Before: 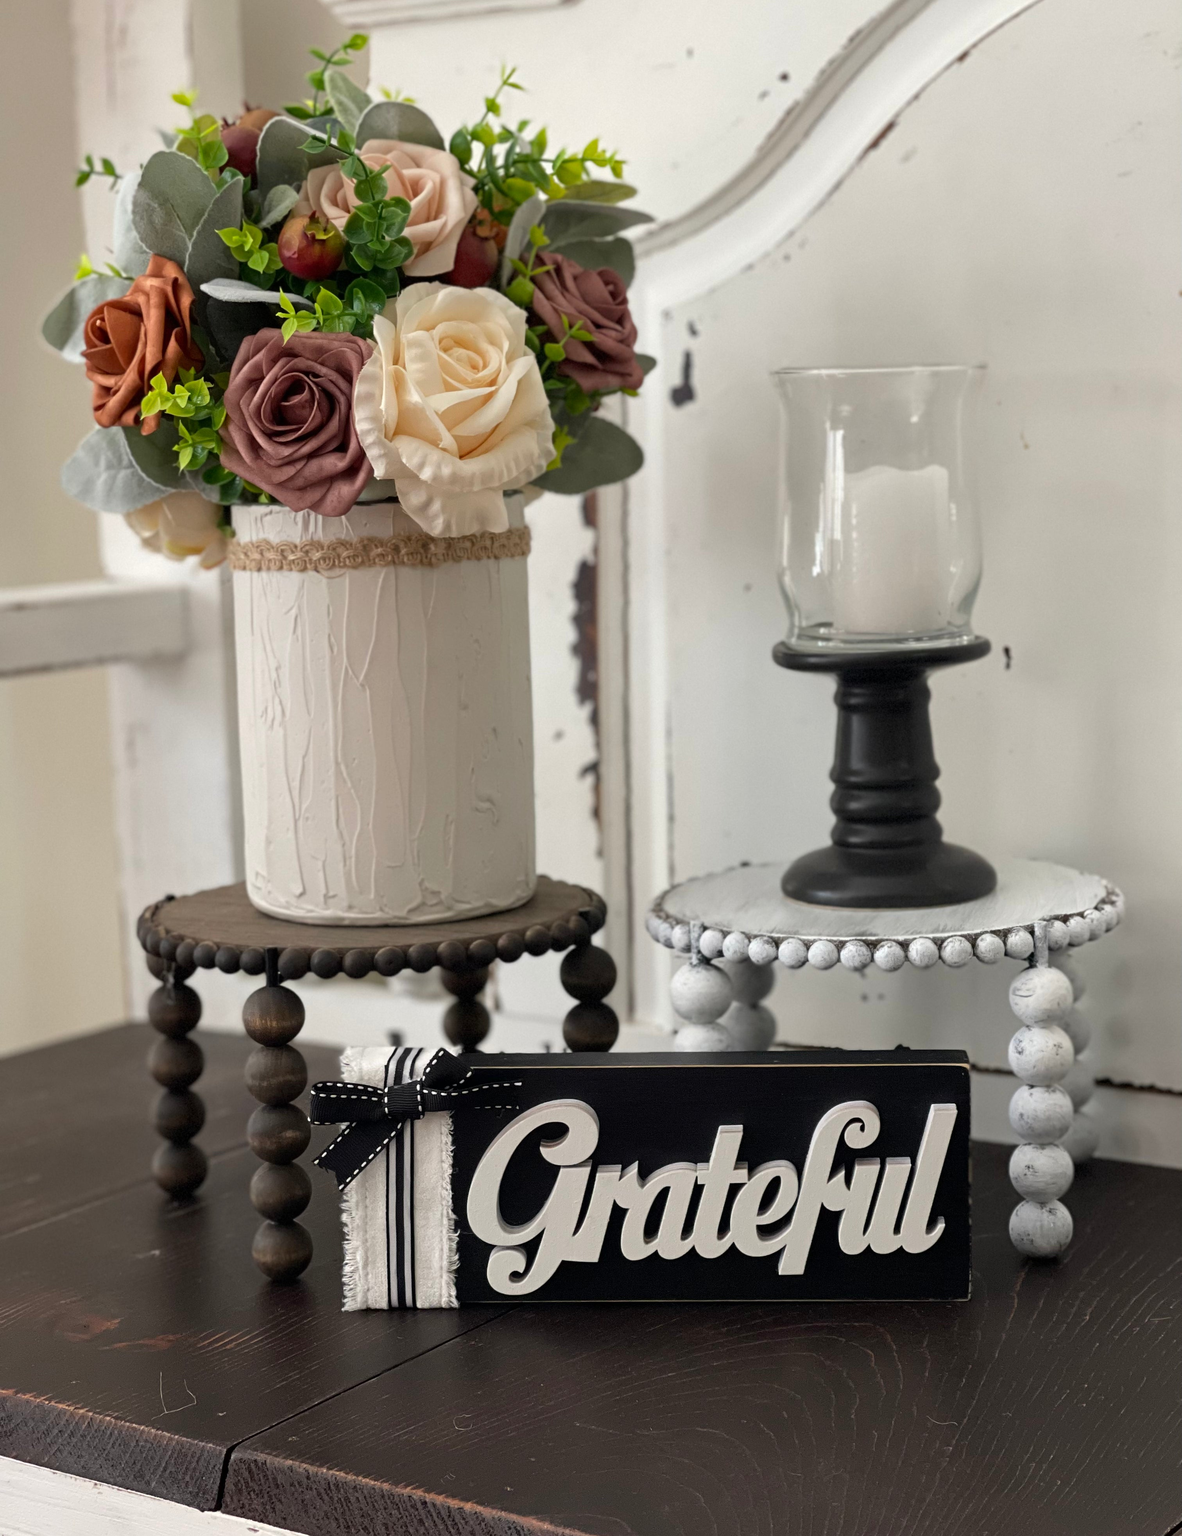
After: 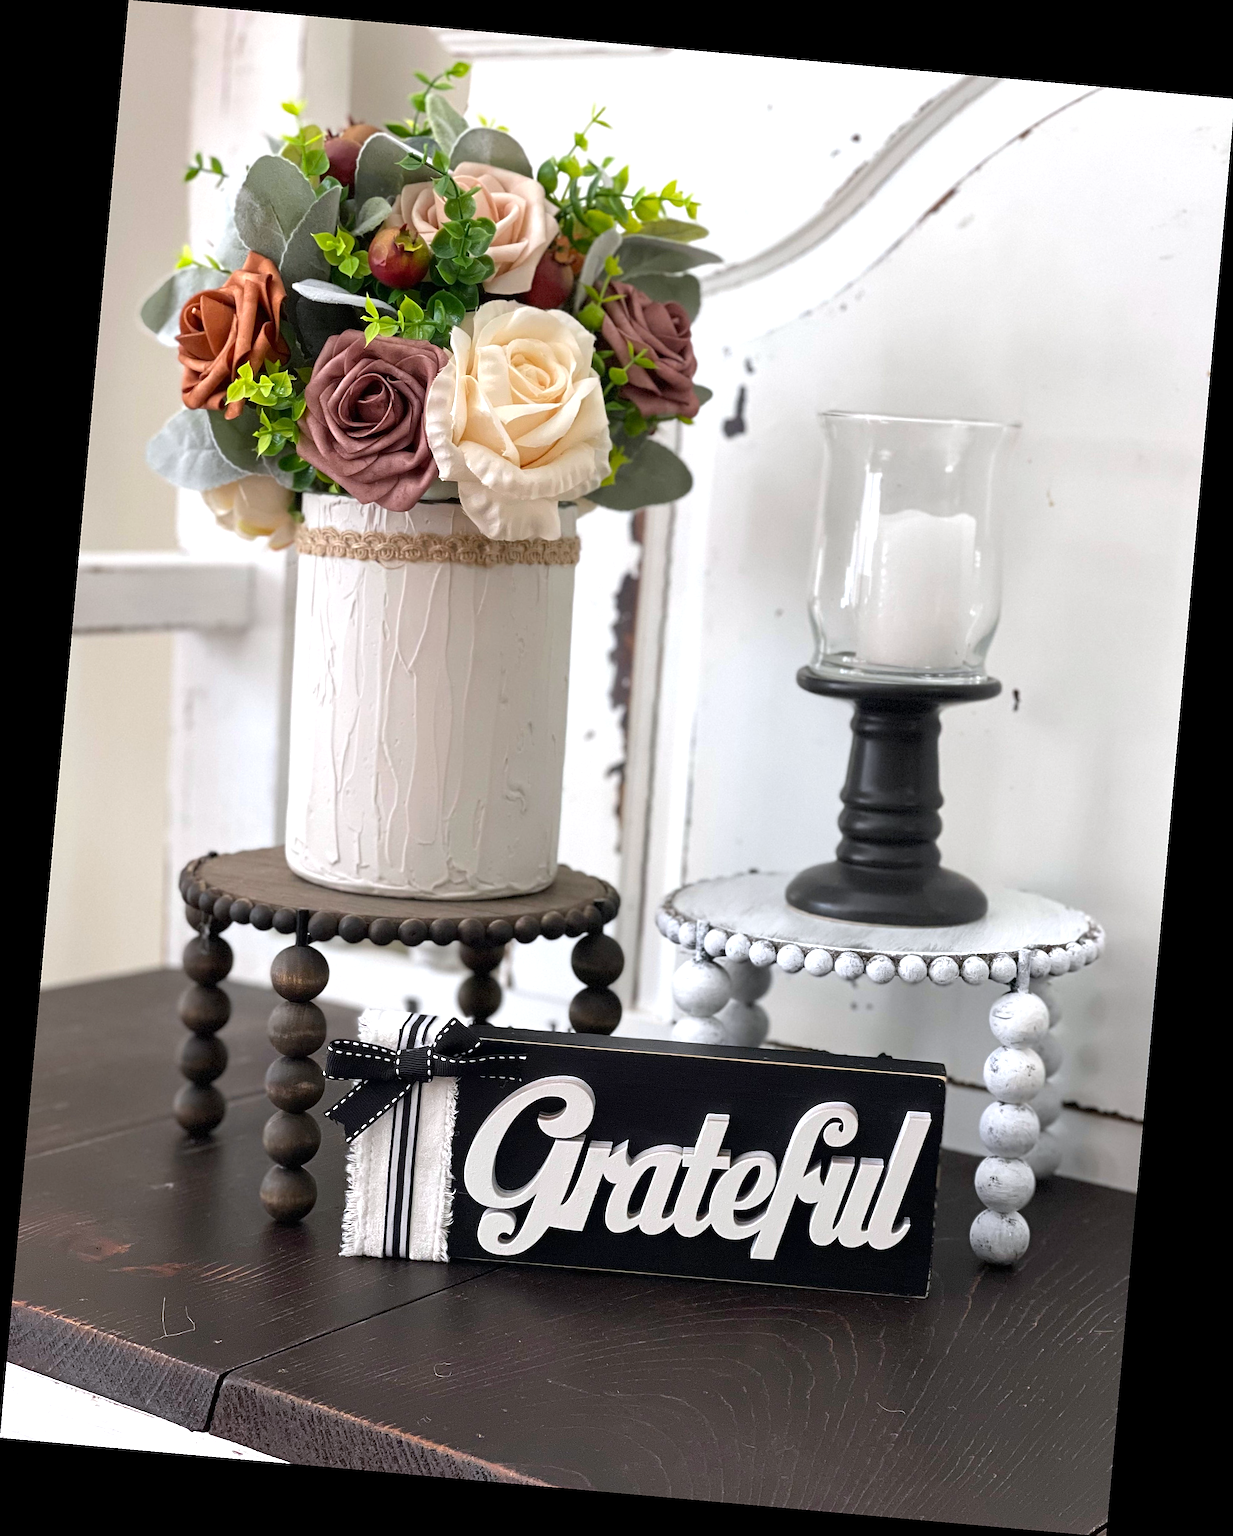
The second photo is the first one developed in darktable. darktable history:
sharpen: on, module defaults
exposure: exposure 0.6 EV, compensate highlight preservation false
white balance: red 0.984, blue 1.059
rotate and perspective: rotation 5.12°, automatic cropping off
